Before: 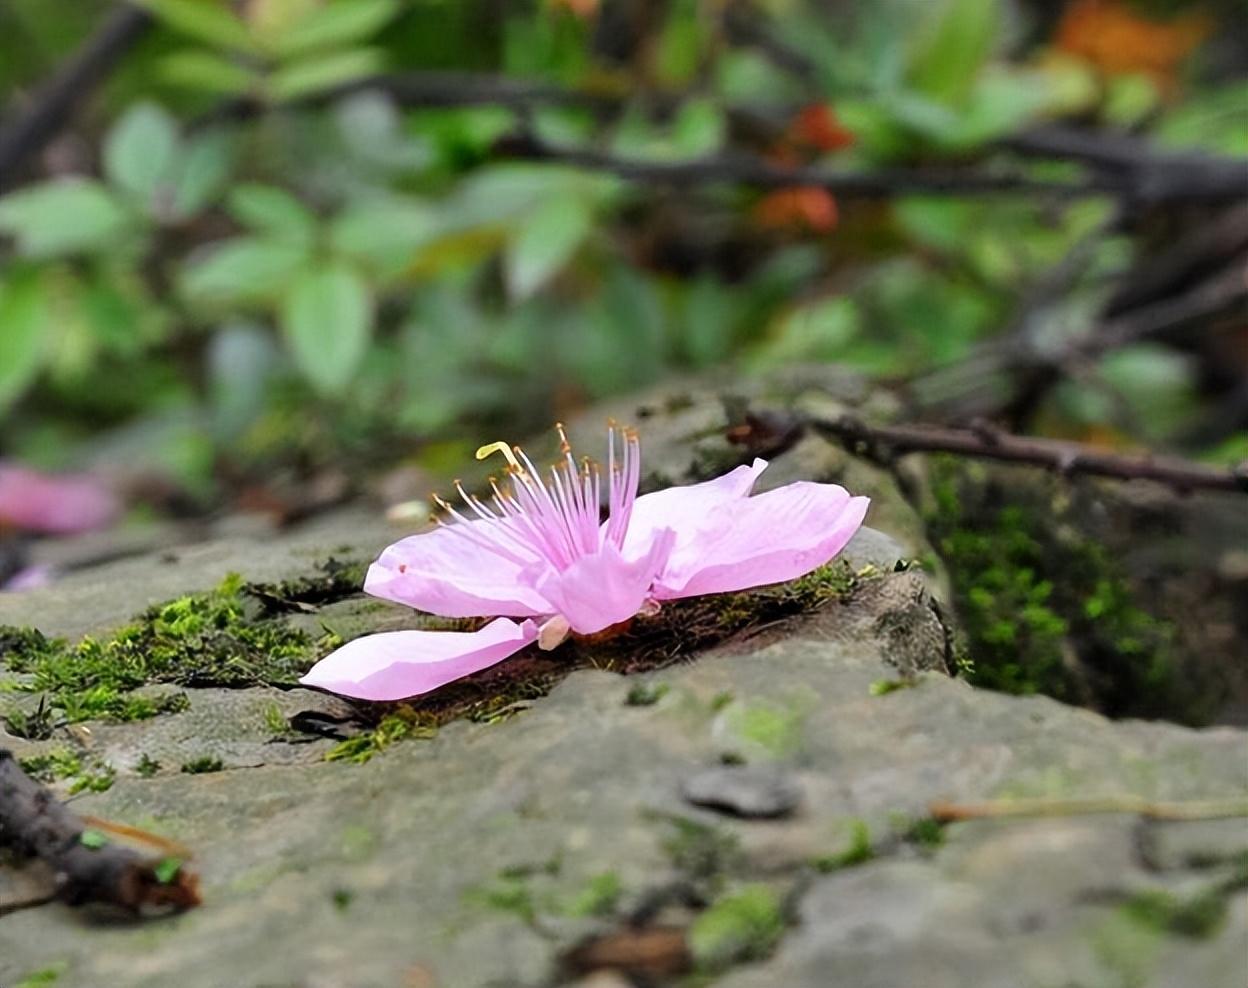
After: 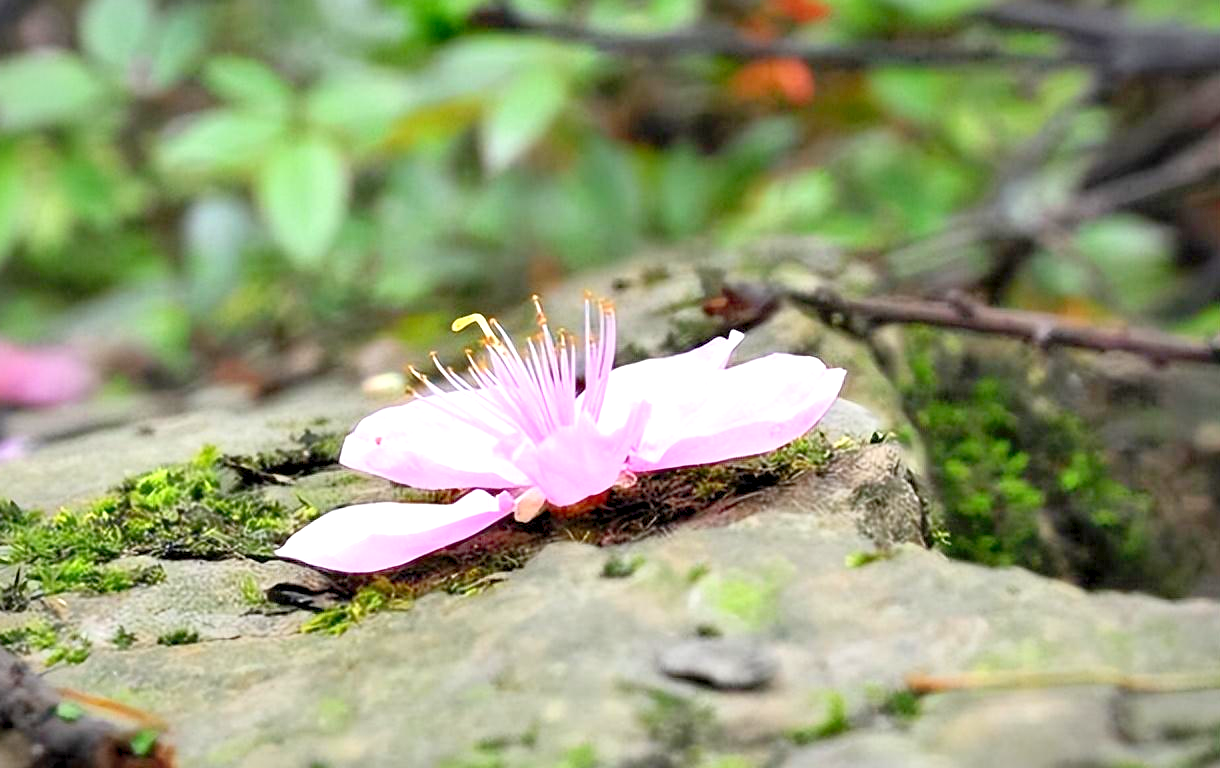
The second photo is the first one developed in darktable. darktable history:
contrast brightness saturation: contrast 0.054, brightness 0.057, saturation 0.012
crop and rotate: left 1.929%, top 13.009%, right 0.243%, bottom 9.233%
shadows and highlights: shadows 37.81, highlights -28.06, highlights color adjustment 78.94%, soften with gaussian
exposure: black level correction 0.002, exposure 1 EV, compensate exposure bias true, compensate highlight preservation false
tone equalizer: -8 EV 0.237 EV, -7 EV 0.425 EV, -6 EV 0.415 EV, -5 EV 0.243 EV, -3 EV -0.245 EV, -2 EV -0.41 EV, -1 EV -0.402 EV, +0 EV -0.226 EV, smoothing diameter 24.97%, edges refinement/feathering 9.76, preserve details guided filter
levels: levels [0, 0.445, 1]
vignetting: fall-off start 84.66%, fall-off radius 80.23%, brightness -0.63, saturation -0.013, width/height ratio 1.223
